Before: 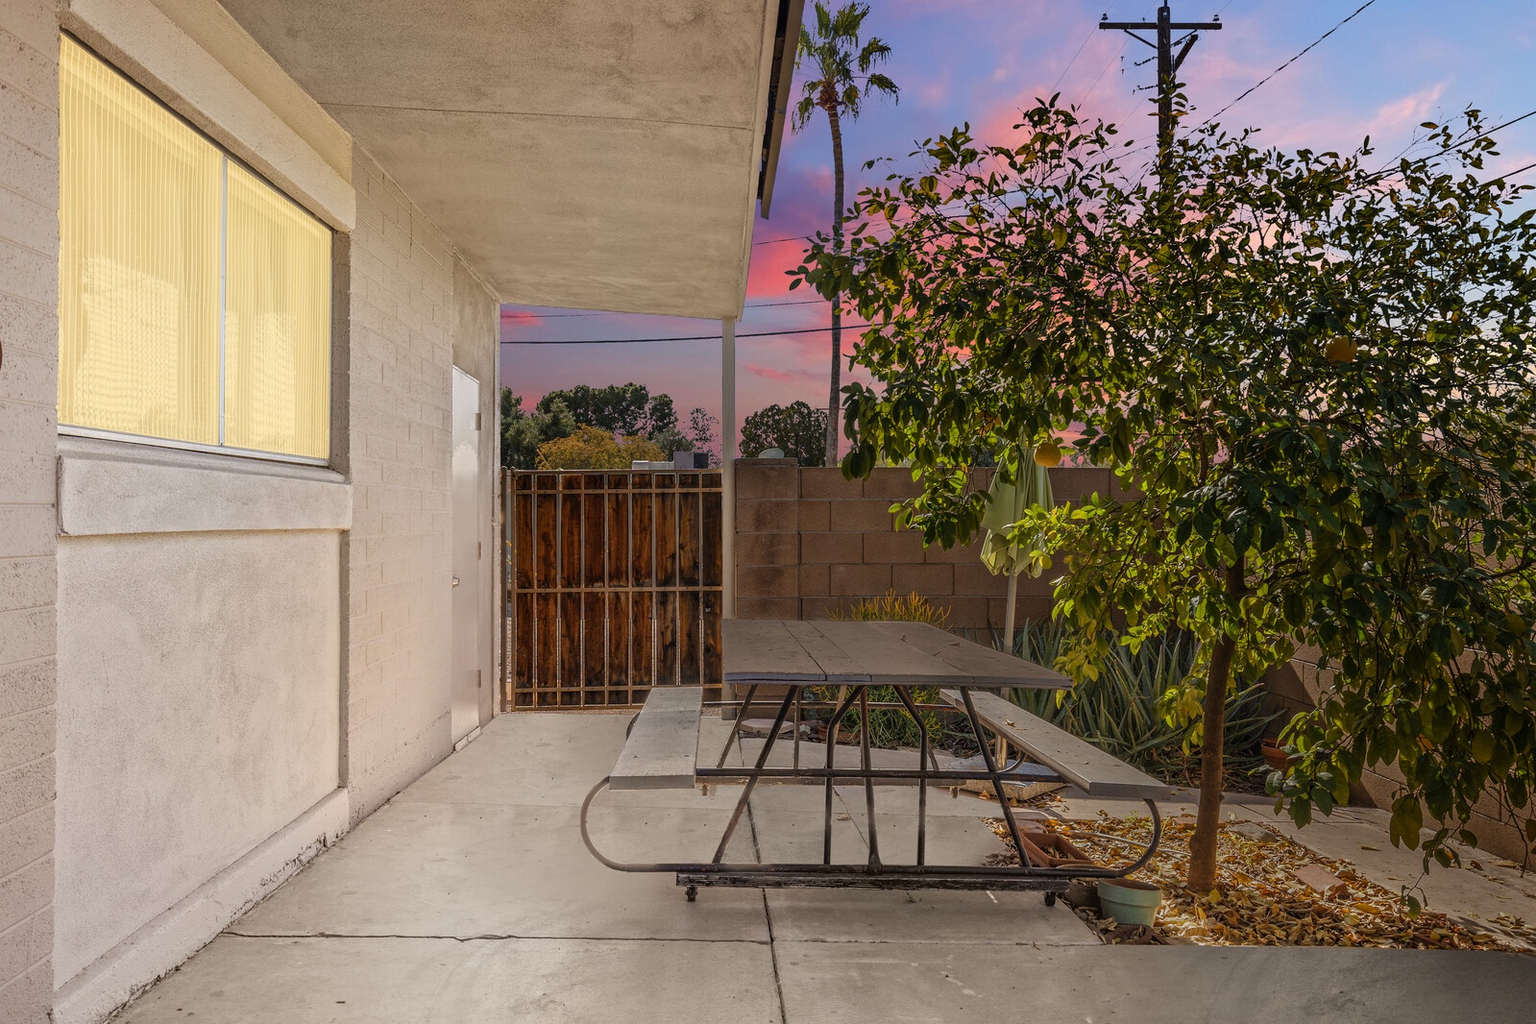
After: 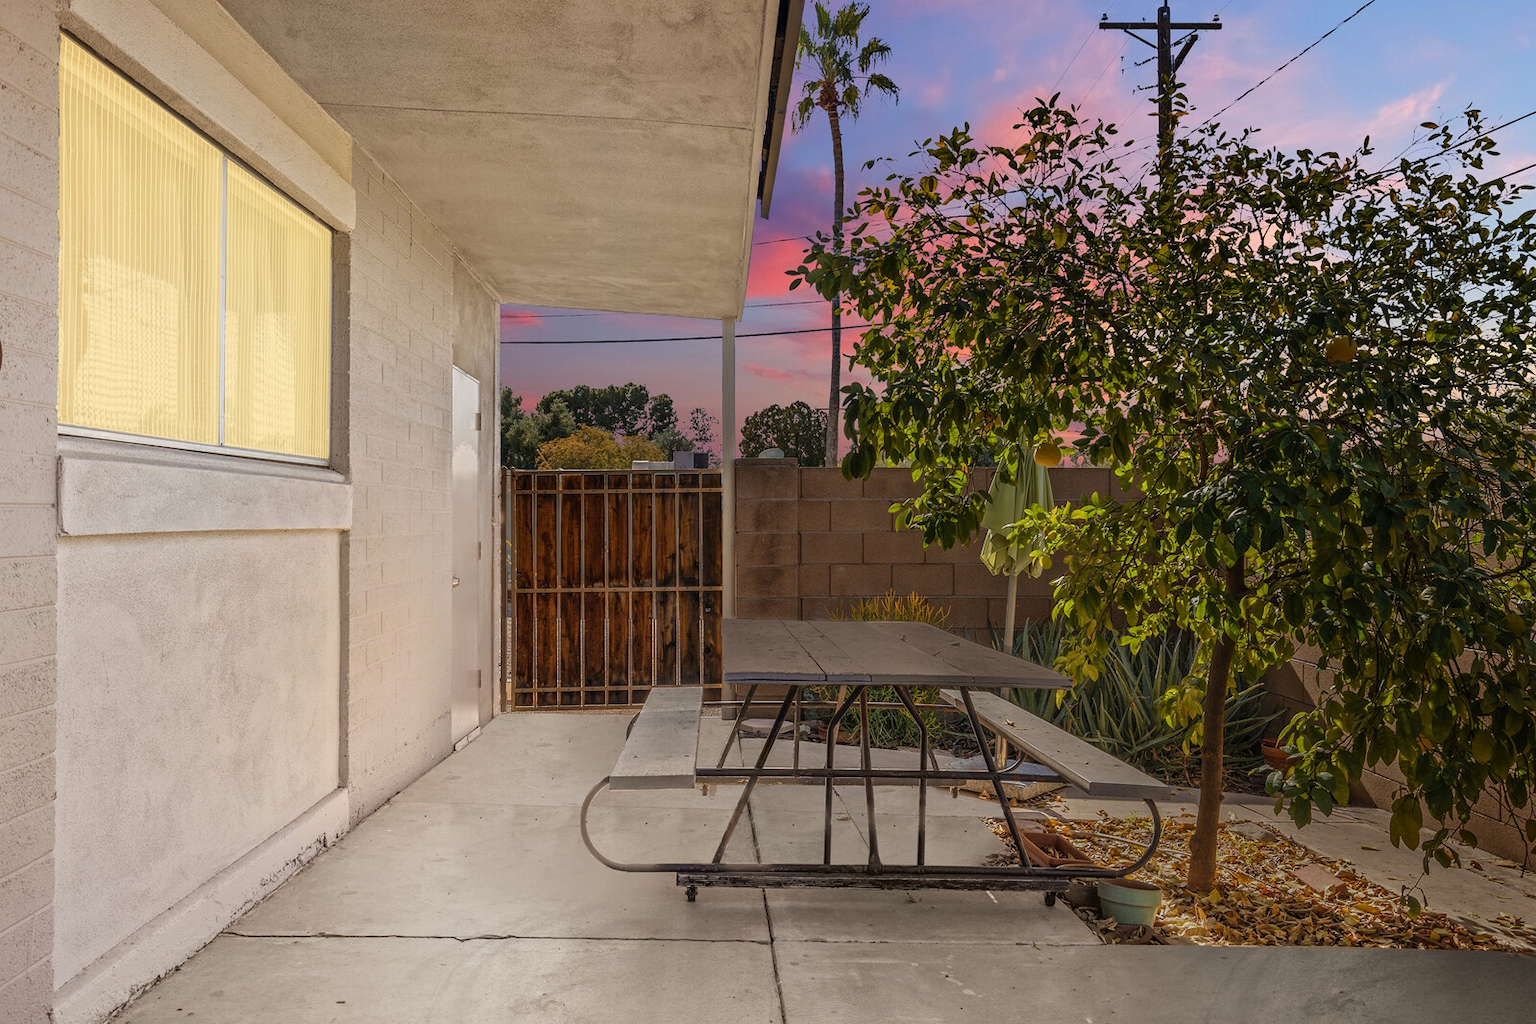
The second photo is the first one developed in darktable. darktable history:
color balance rgb: perceptual saturation grading › global saturation 0.002%, global vibrance 9.41%
